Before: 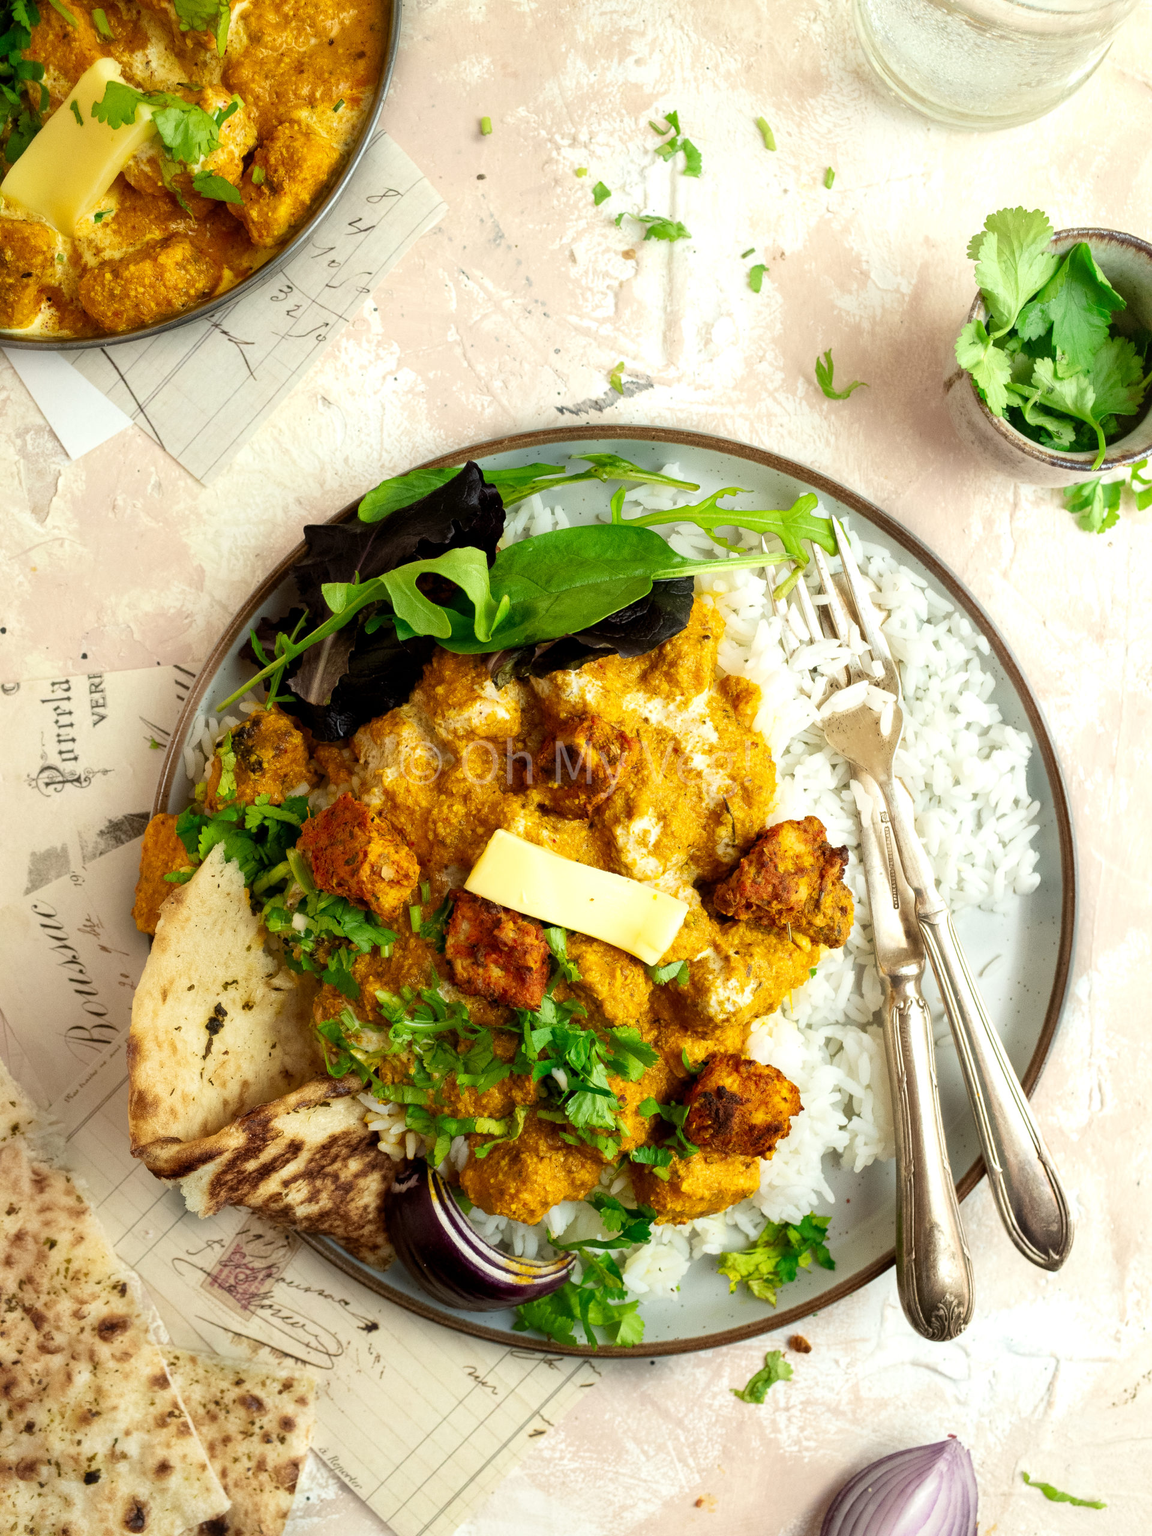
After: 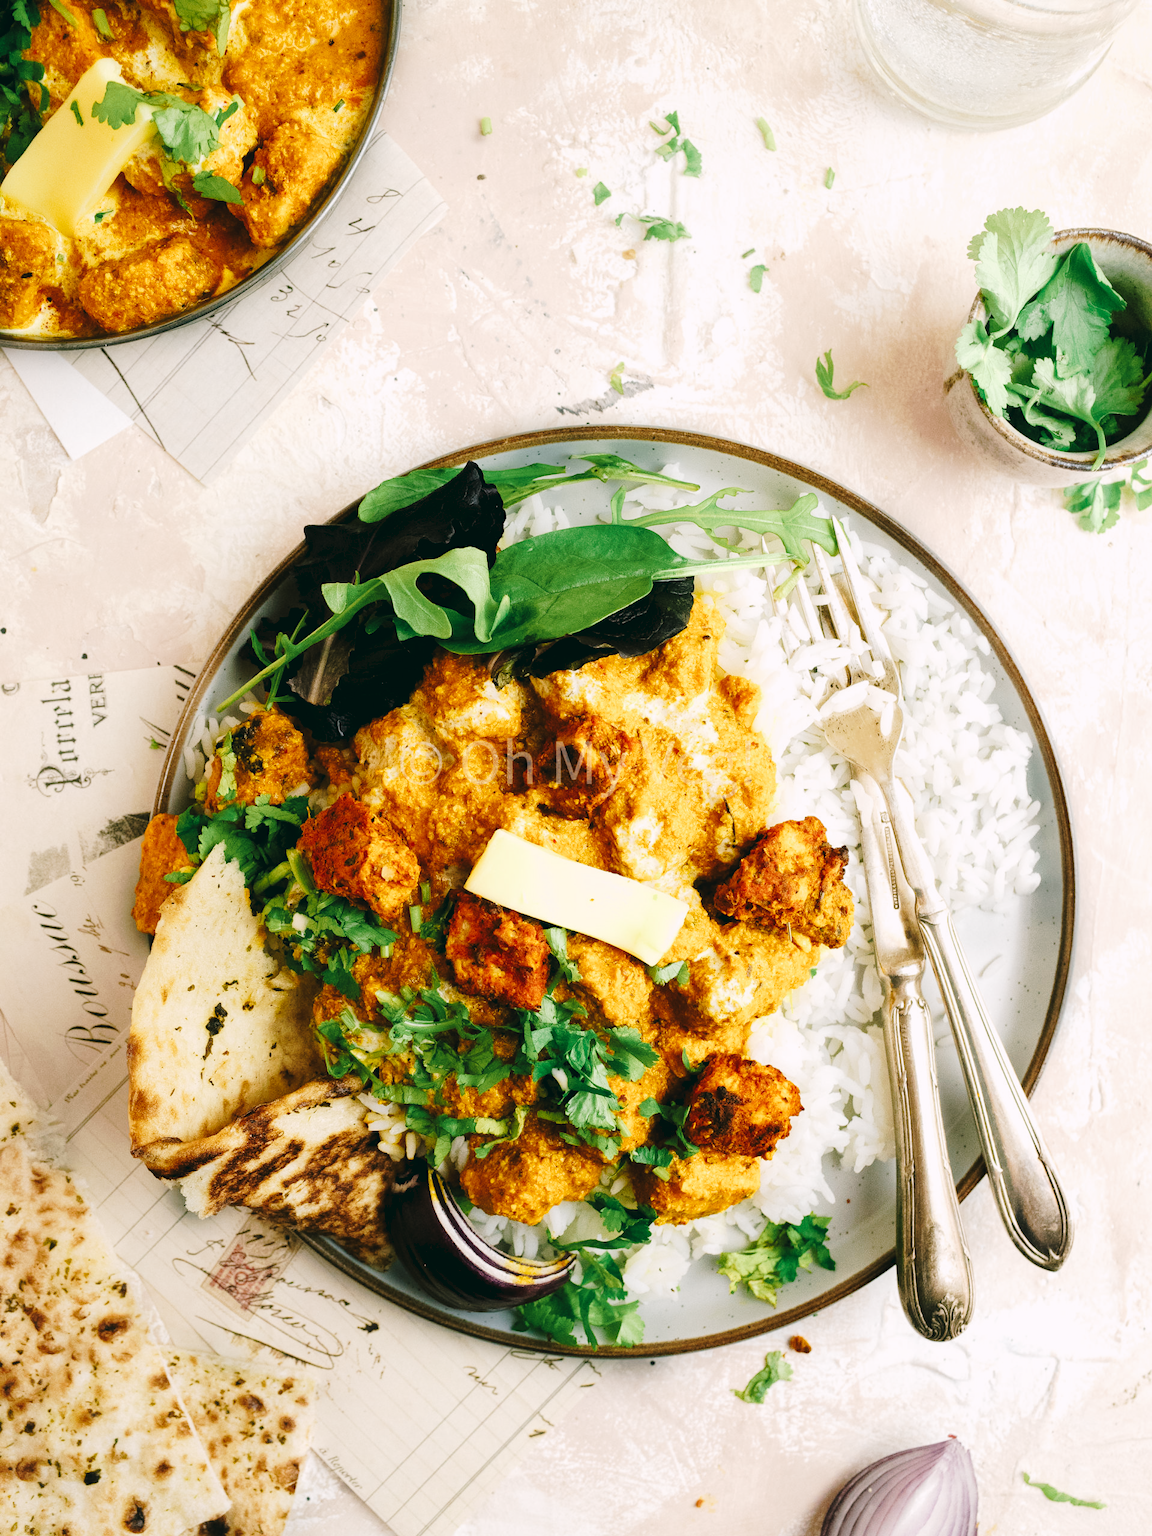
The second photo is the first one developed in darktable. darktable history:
tone curve: curves: ch0 [(0, 0) (0.003, 0.039) (0.011, 0.042) (0.025, 0.048) (0.044, 0.058) (0.069, 0.071) (0.1, 0.089) (0.136, 0.114) (0.177, 0.146) (0.224, 0.199) (0.277, 0.27) (0.335, 0.364) (0.399, 0.47) (0.468, 0.566) (0.543, 0.643) (0.623, 0.73) (0.709, 0.8) (0.801, 0.863) (0.898, 0.925) (1, 1)], preserve colors none
color look up table: target L [96.63, 95.68, 87.22, 90.9, 88.03, 66.66, 59.95, 49.08, 52.95, 37.8, 42.01, 22.69, 9.775, 200.62, 78.05, 74.44, 72.47, 62.98, 64.43, 54.85, 54.99, 52.21, 52.65, 47.52, 33.77, 23.94, 23.22, 8.347, 92.55, 83.34, 74.6, 72.25, 74.04, 61.17, 53.5, 49.77, 52.27, 42.22, 34.81, 27.18, 26.83, 13.55, 88.53, 77.77, 71.84, 55.62, 44.15, 27.39, 5.55], target a [2.908, -14.68, -23.37, -10.4, -22.45, -13.86, -35.57, -32.73, -9.019, -25.41, -11.19, -23.62, -18.18, 0, 19.5, 5.866, 3.673, 39.76, 8.111, 60.67, 26.72, 42.8, 47.34, 63.35, 40.95, 23.27, 1.28, 10.53, 10.13, 31.98, 33.71, 25.2, 46.04, 59.33, 11.36, 11.78, 55.04, 57.02, 40.4, 32.94, 32.11, 14.57, -11.96, -28.17, -17.99, -2.834, -17.4, -2.783, -7.256], target b [2.476, 41.04, 24.29, 25, 11.35, 7.901, 21.68, 27.54, 10.78, 17.76, 33.98, 15.44, 9.343, 0, 33.39, 70.04, 26.22, 49.2, 2.336, 23.51, 34.67, 48.45, 20.53, 42.48, 46.46, 36.82, 3.959, 6.959, -5.092, -19.38, -6.976, -27.57, -31.06, -5.733, -11.82, -64.22, -25.15, 8.997, -55.34, -7.227, -25.63, -28.21, -14.18, -6.357, -38.71, -35.65, -7.359, -19.49, -10.91], num patches 49
